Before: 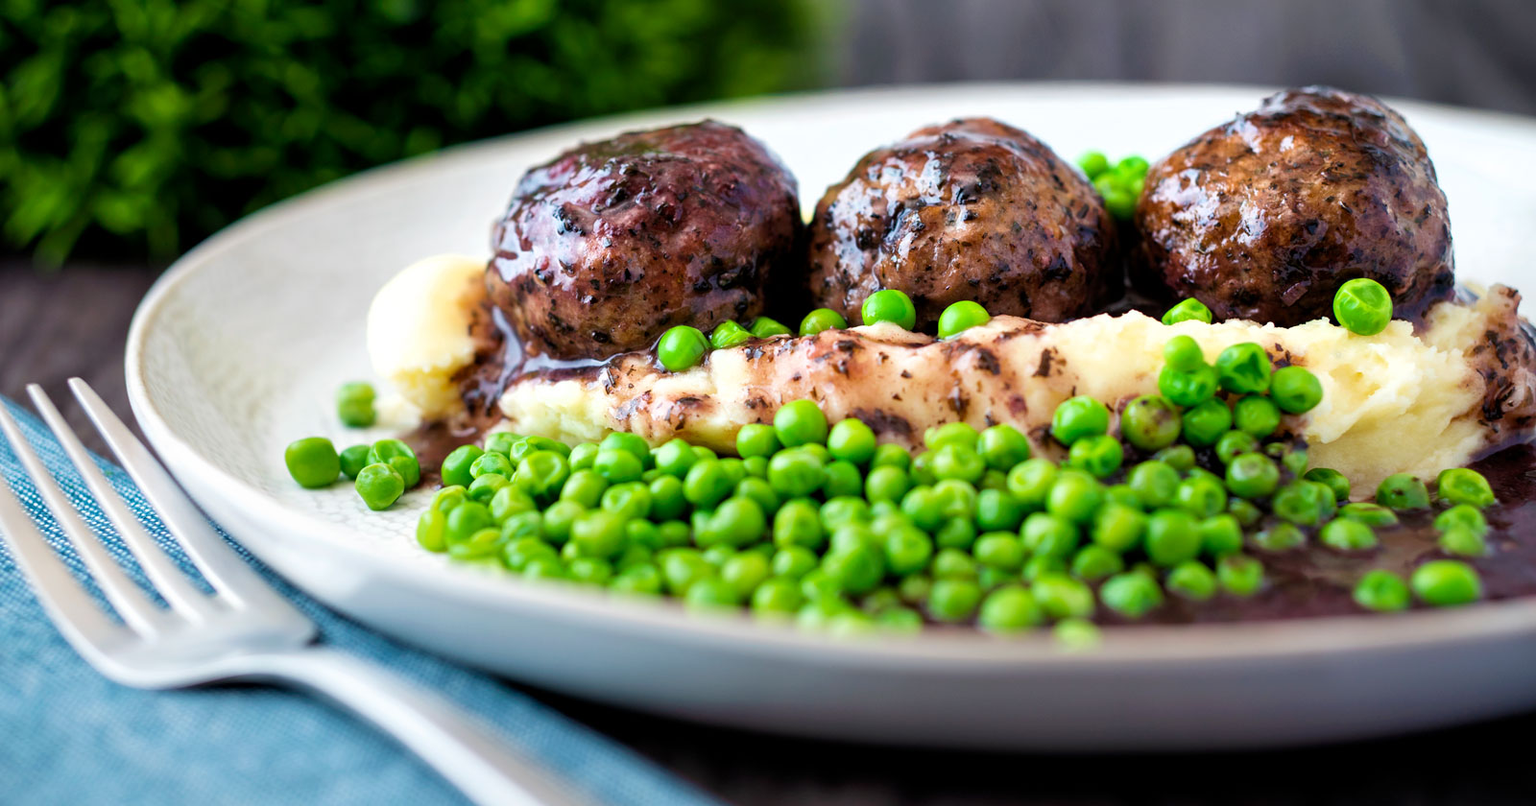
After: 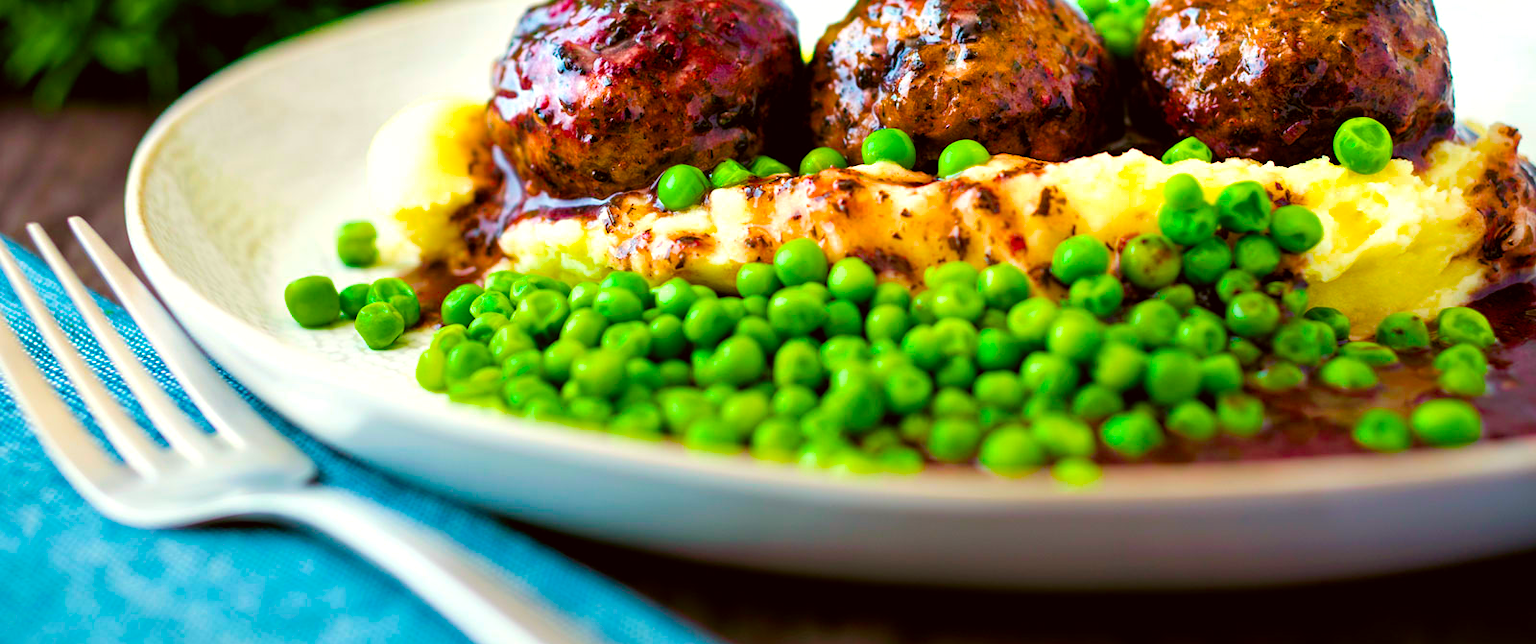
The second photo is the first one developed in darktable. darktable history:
crop and rotate: top 20.065%
color correction: highlights a* -1.2, highlights b* 10.54, shadows a* 0.484, shadows b* 19.87
exposure: exposure 0.208 EV, compensate highlight preservation false
color balance rgb: perceptual saturation grading › global saturation 63.746%, perceptual saturation grading › highlights 59.235%, perceptual saturation grading › mid-tones 49.309%, perceptual saturation grading › shadows 49.416%
